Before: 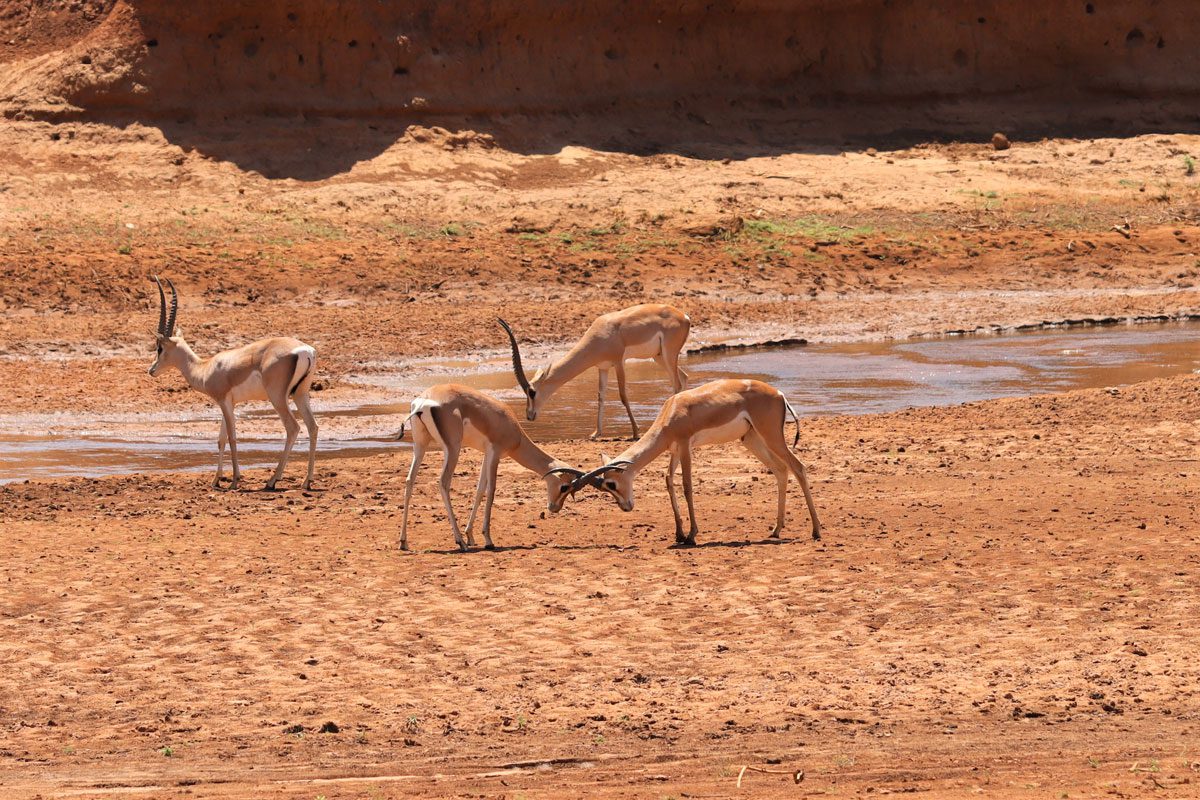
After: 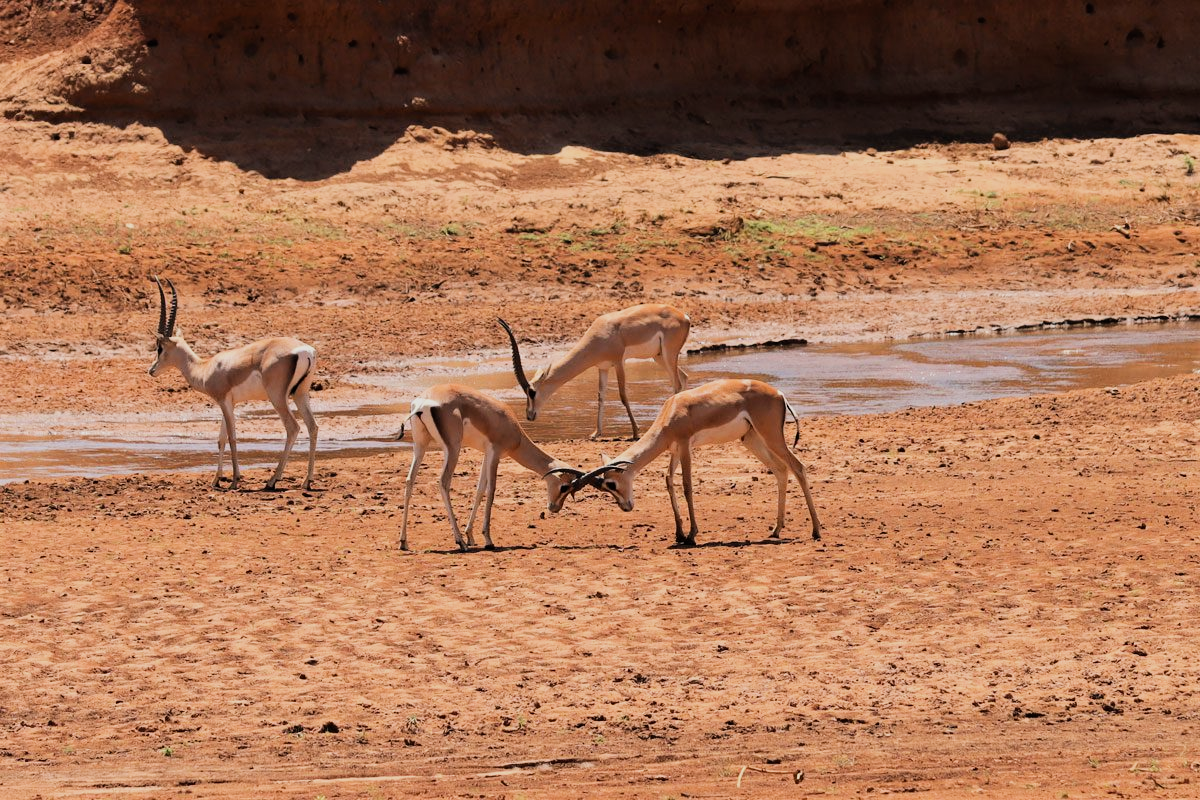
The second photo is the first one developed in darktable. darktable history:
filmic rgb: black relative exposure -7.5 EV, white relative exposure 5 EV, hardness 3.31, contrast 1.3, contrast in shadows safe
color zones: curves: ch0 [(0.25, 0.5) (0.463, 0.627) (0.484, 0.637) (0.75, 0.5)]
